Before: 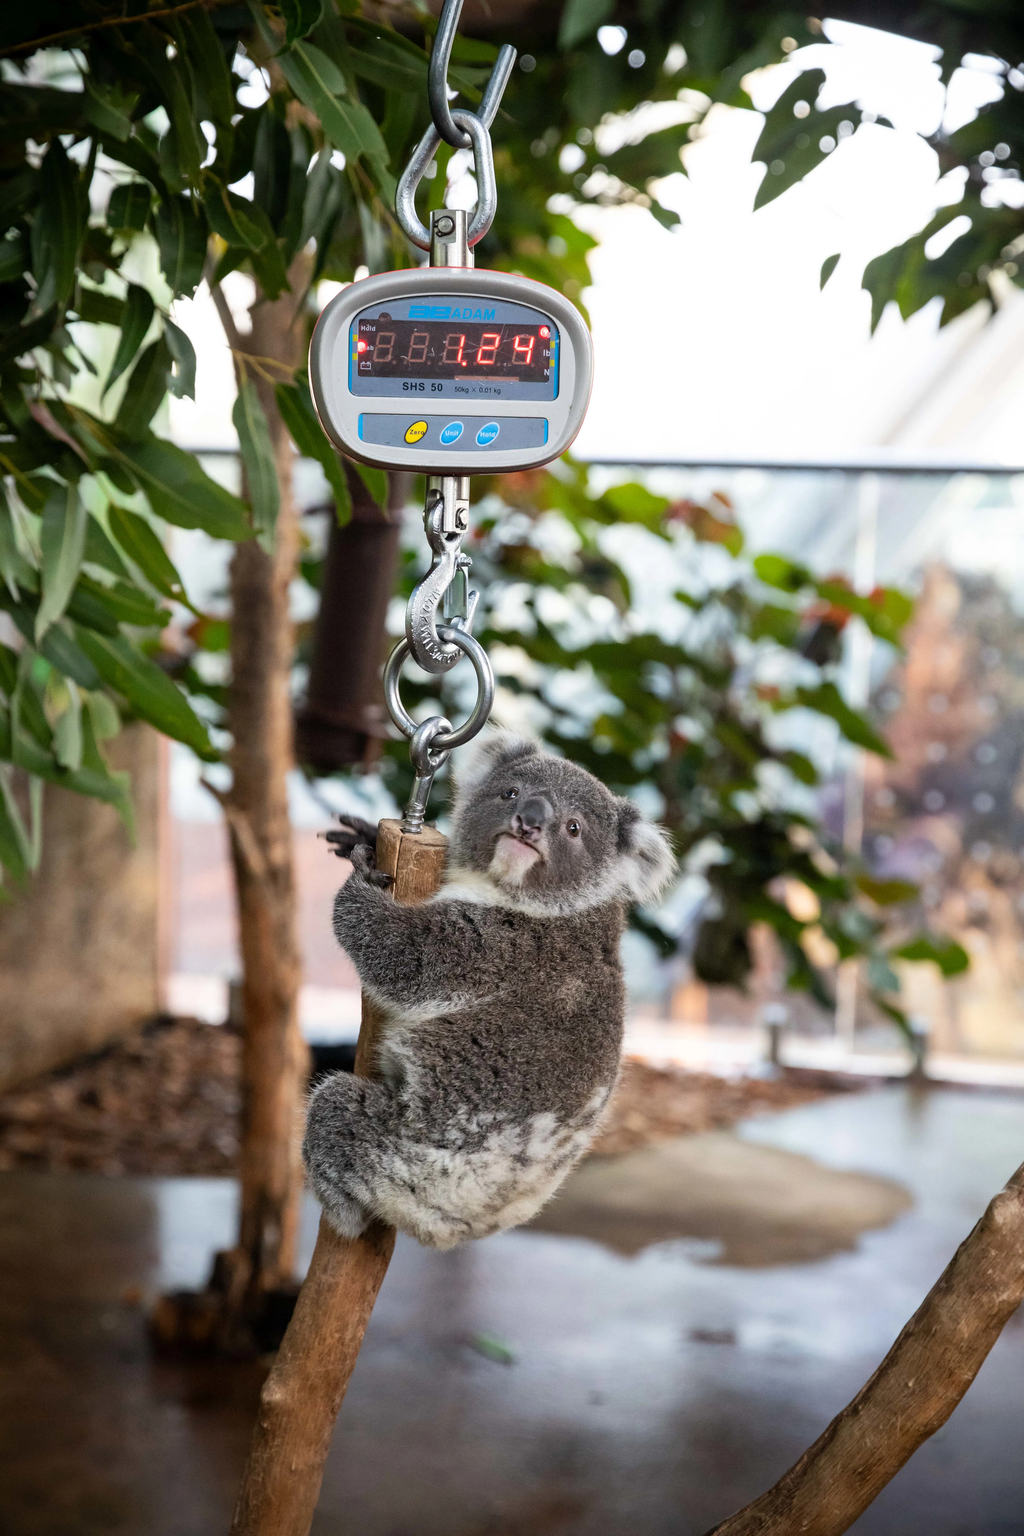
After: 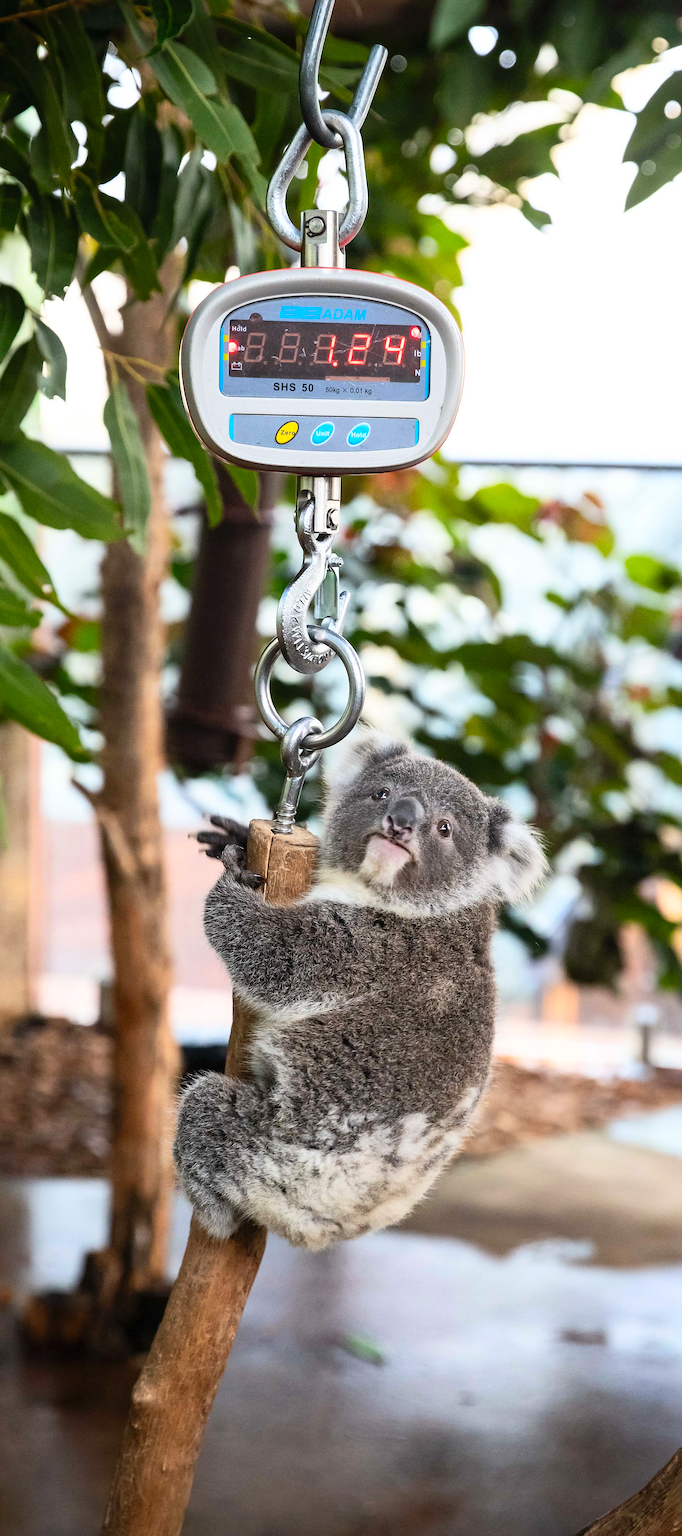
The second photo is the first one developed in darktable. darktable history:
crop and rotate: left 12.648%, right 20.685%
contrast brightness saturation: contrast 0.2, brightness 0.16, saturation 0.22
sharpen: on, module defaults
color zones: curves: ch0 [(0.068, 0.464) (0.25, 0.5) (0.48, 0.508) (0.75, 0.536) (0.886, 0.476) (0.967, 0.456)]; ch1 [(0.066, 0.456) (0.25, 0.5) (0.616, 0.508) (0.746, 0.56) (0.934, 0.444)]
